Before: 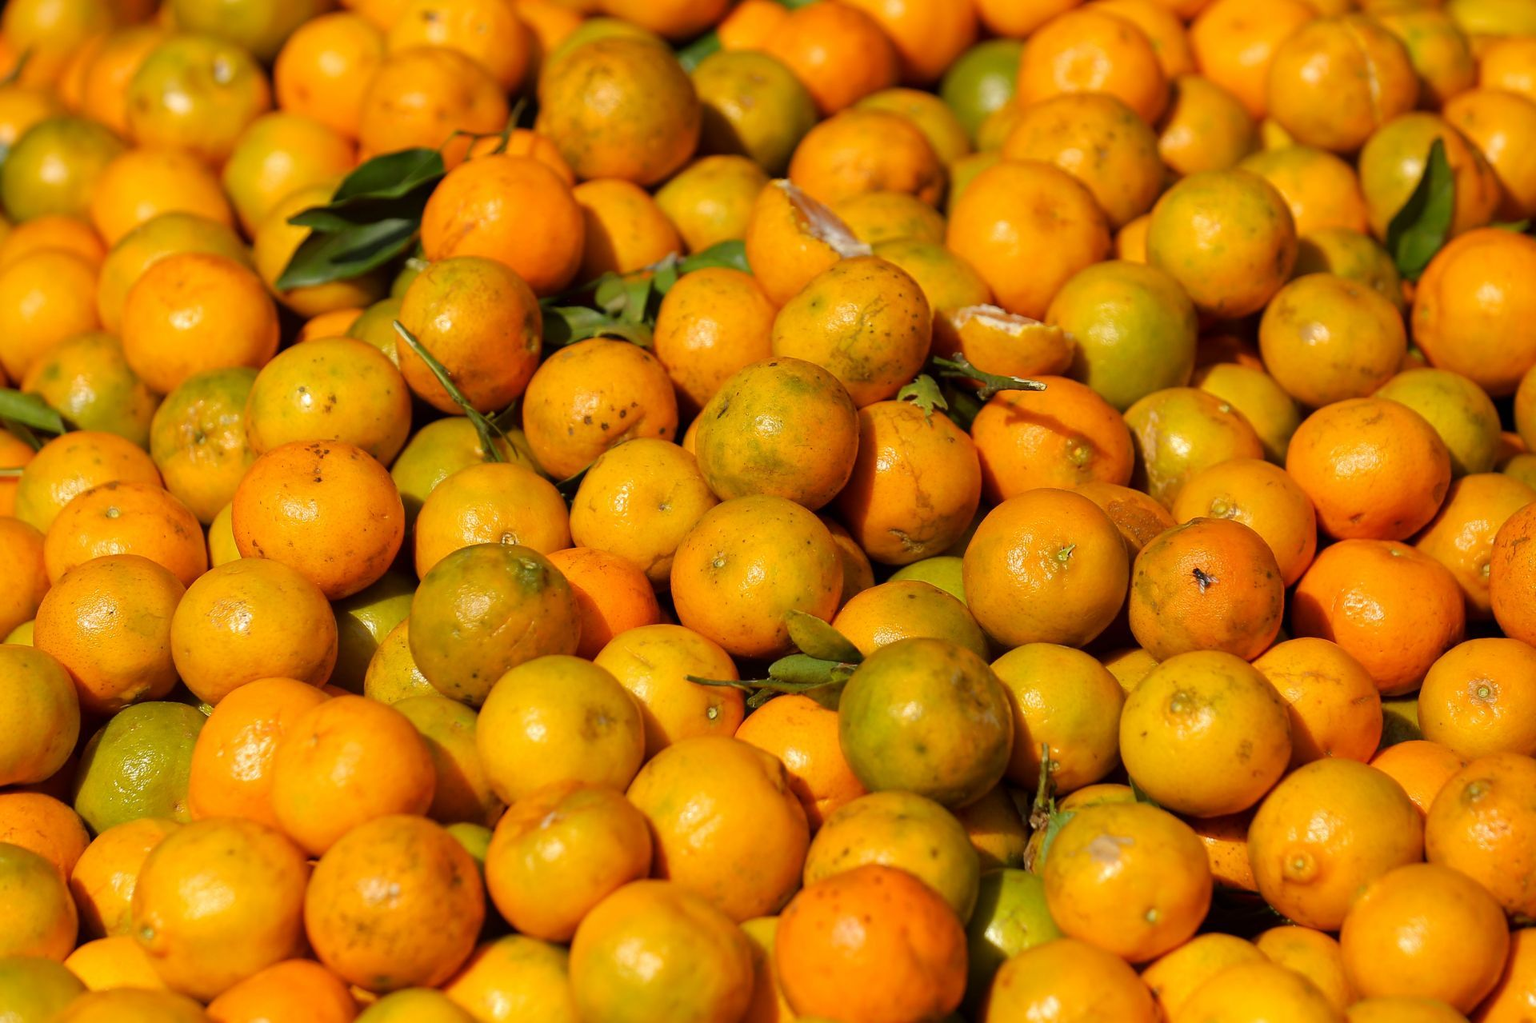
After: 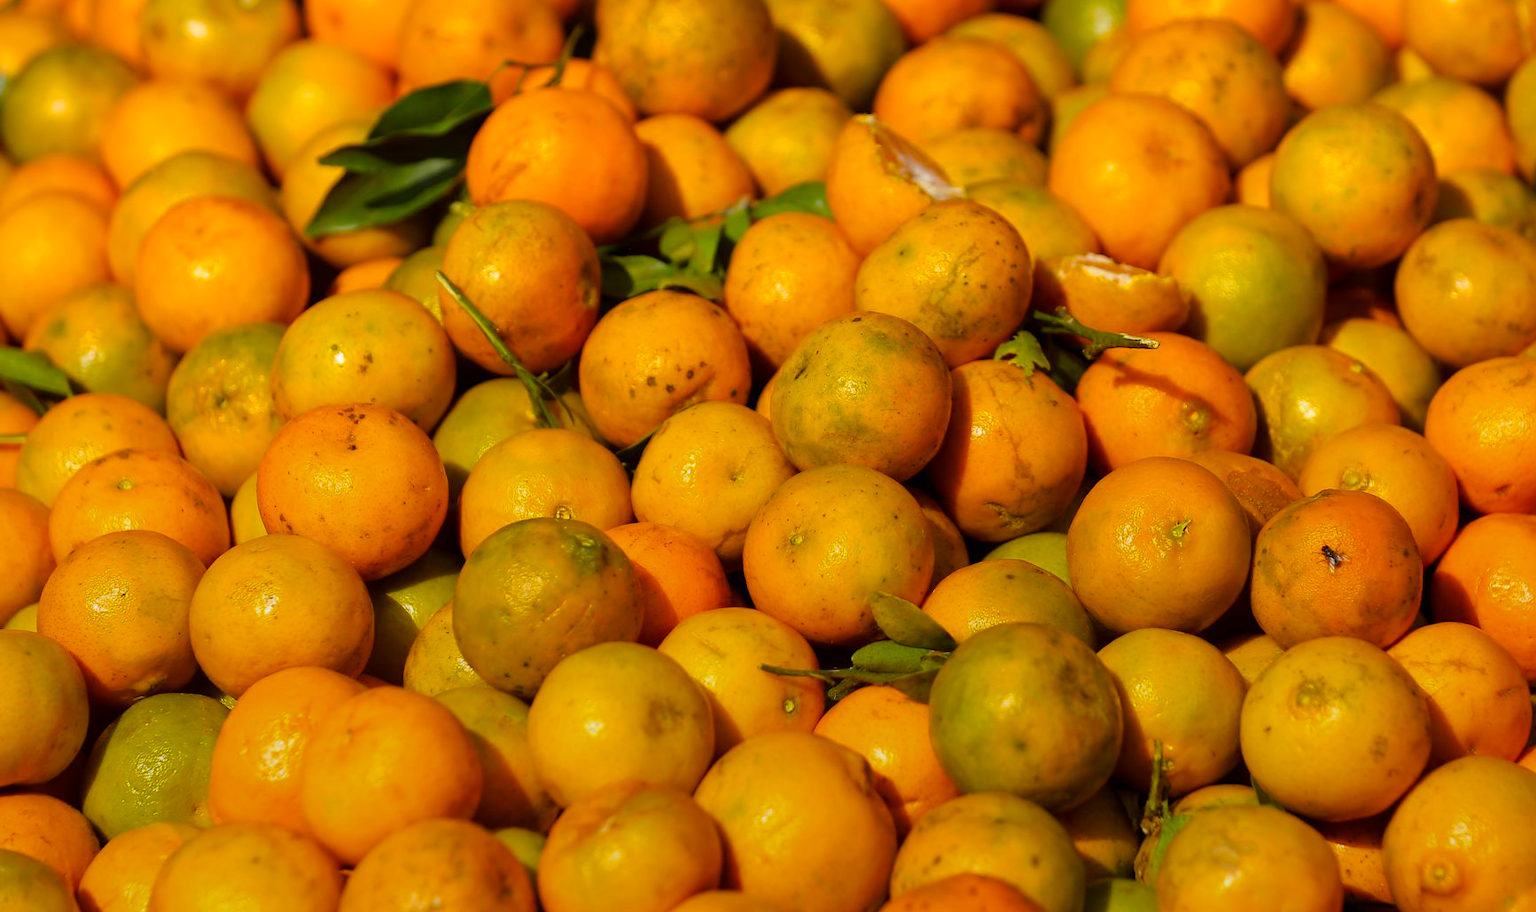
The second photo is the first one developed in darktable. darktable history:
color balance rgb: linear chroma grading › global chroma 15%, perceptual saturation grading › global saturation 30%
crop: top 7.49%, right 9.717%, bottom 11.943%
graduated density: rotation -180°, offset 24.95
